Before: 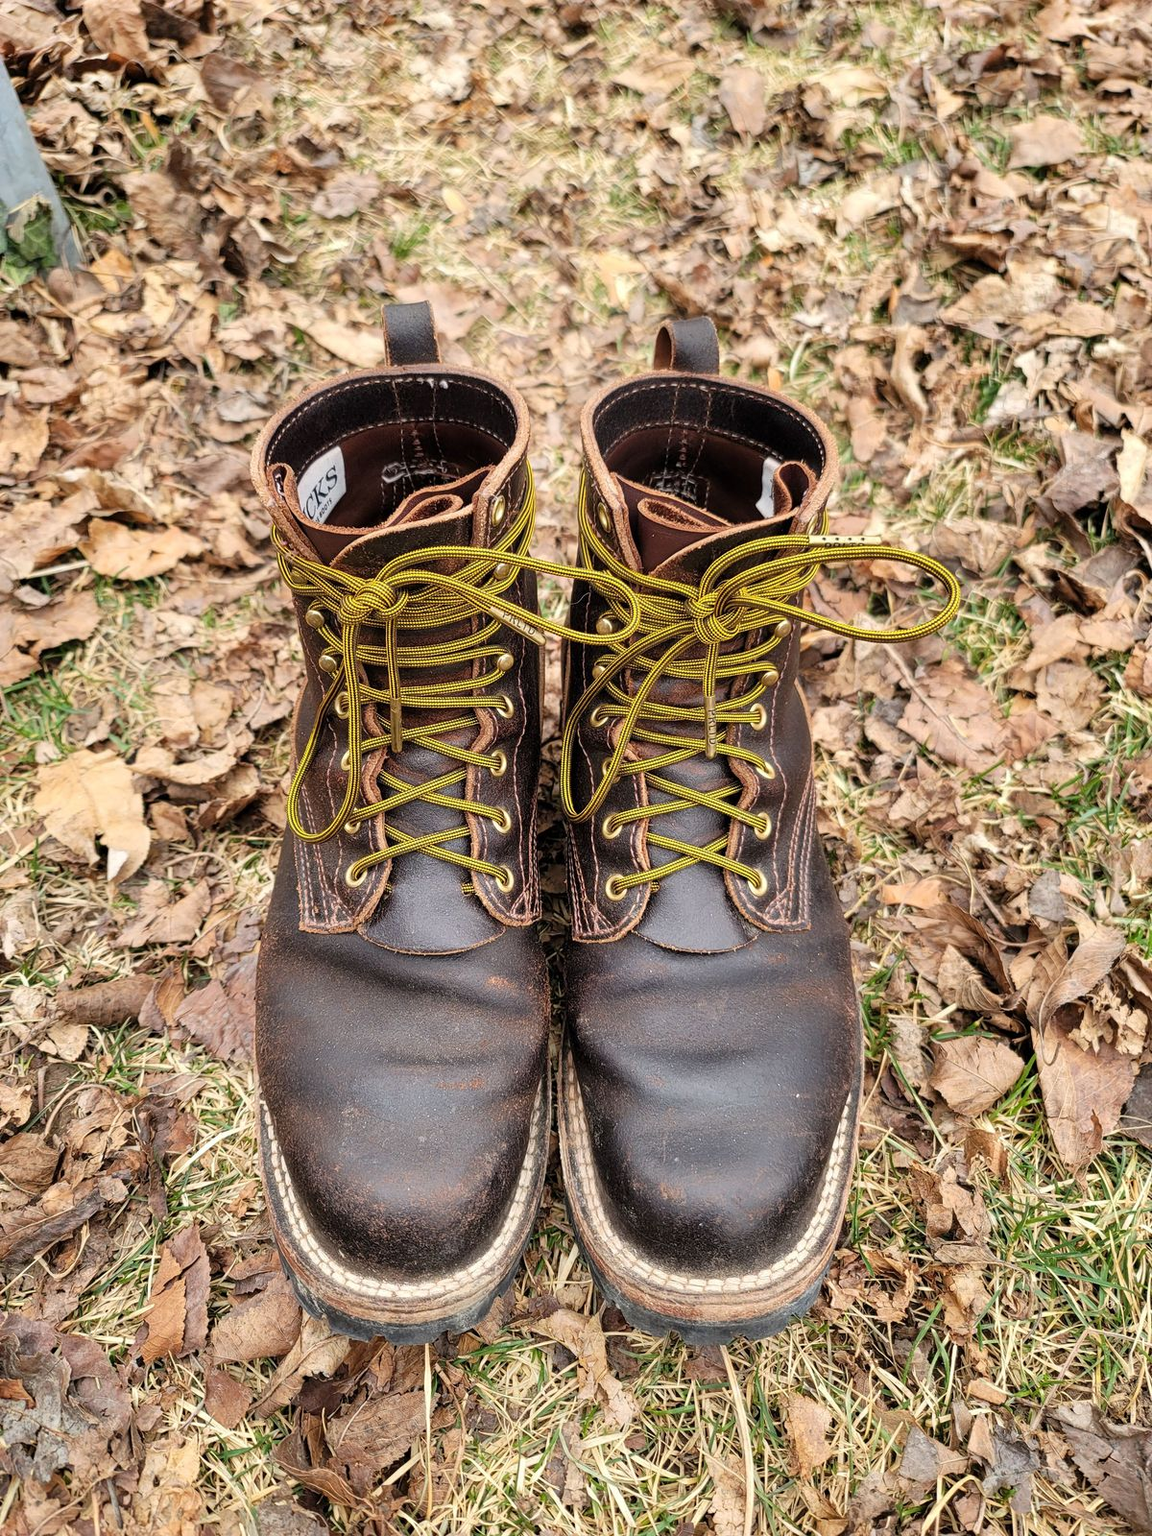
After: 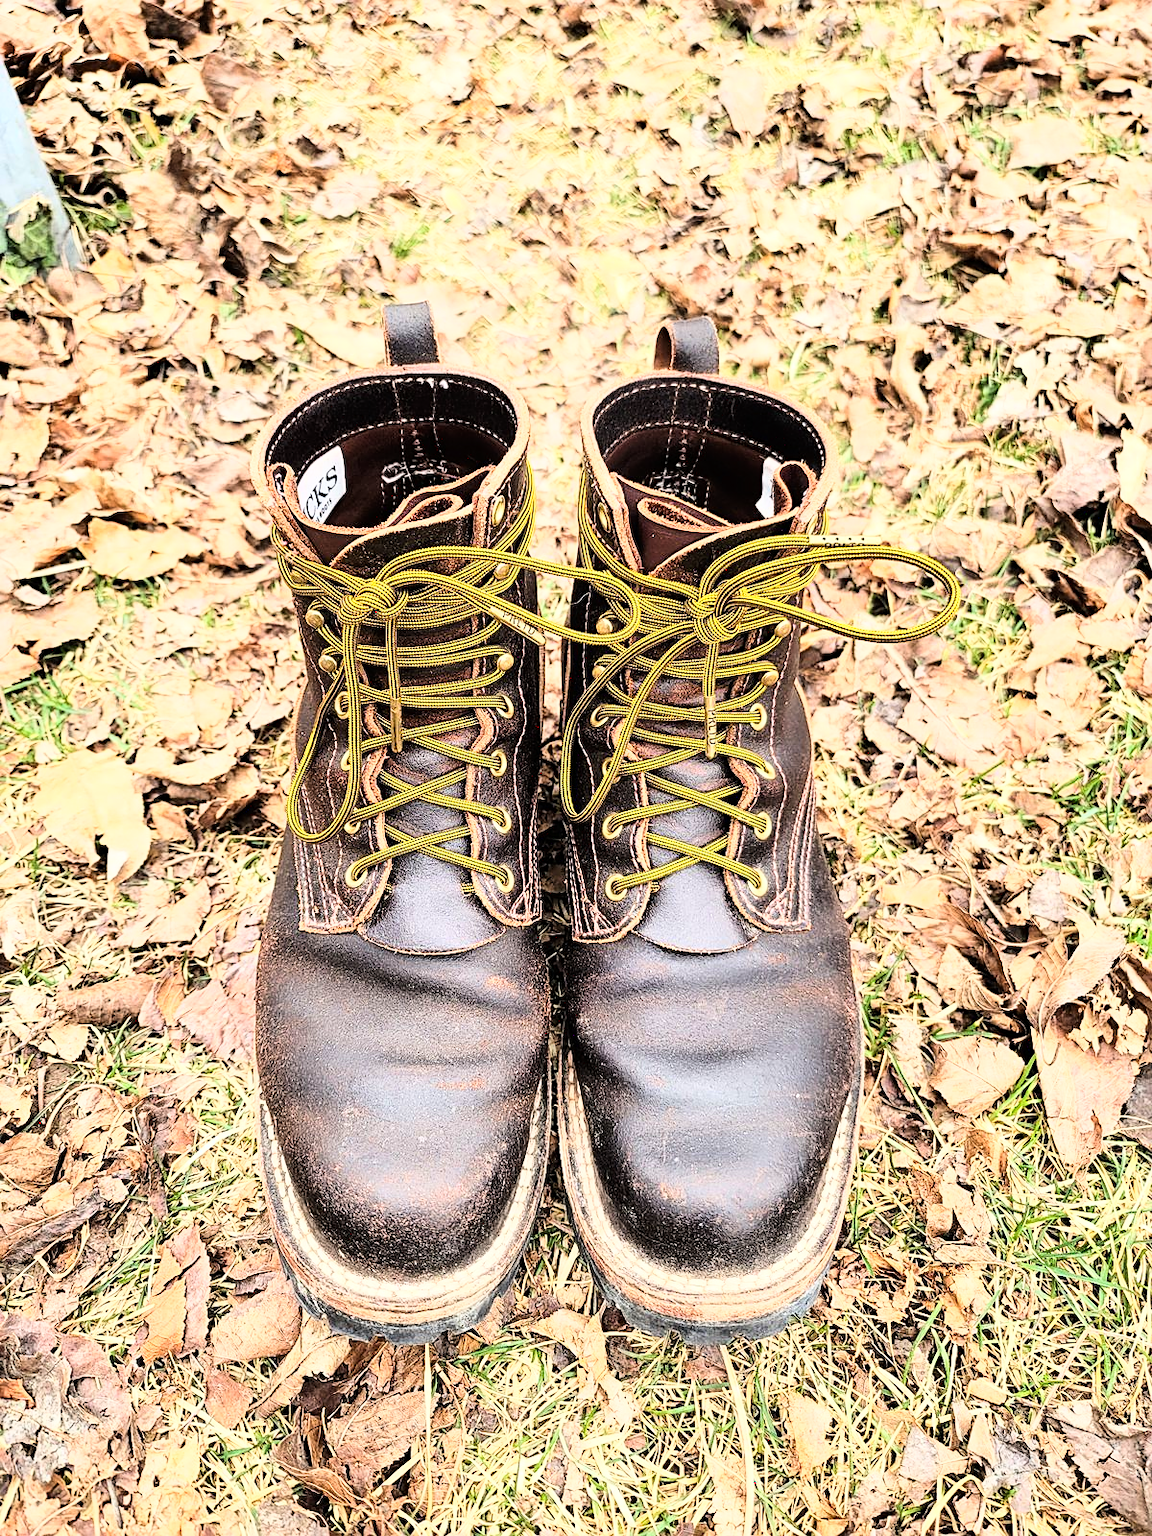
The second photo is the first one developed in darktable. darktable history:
sharpen: on, module defaults
base curve: curves: ch0 [(0, 0) (0.007, 0.004) (0.027, 0.03) (0.046, 0.07) (0.207, 0.54) (0.442, 0.872) (0.673, 0.972) (1, 1)]
